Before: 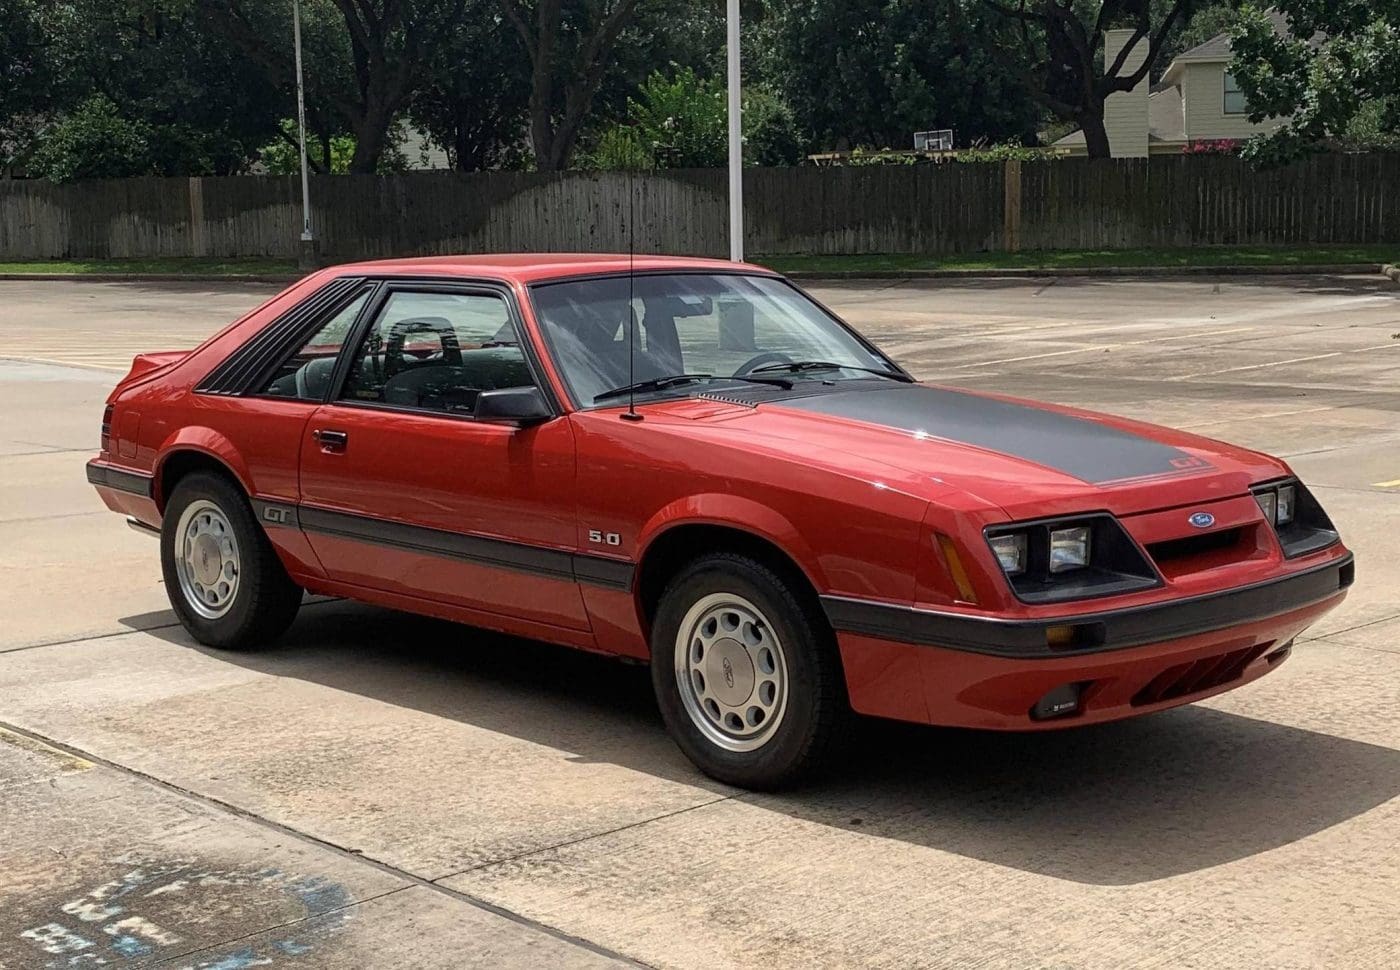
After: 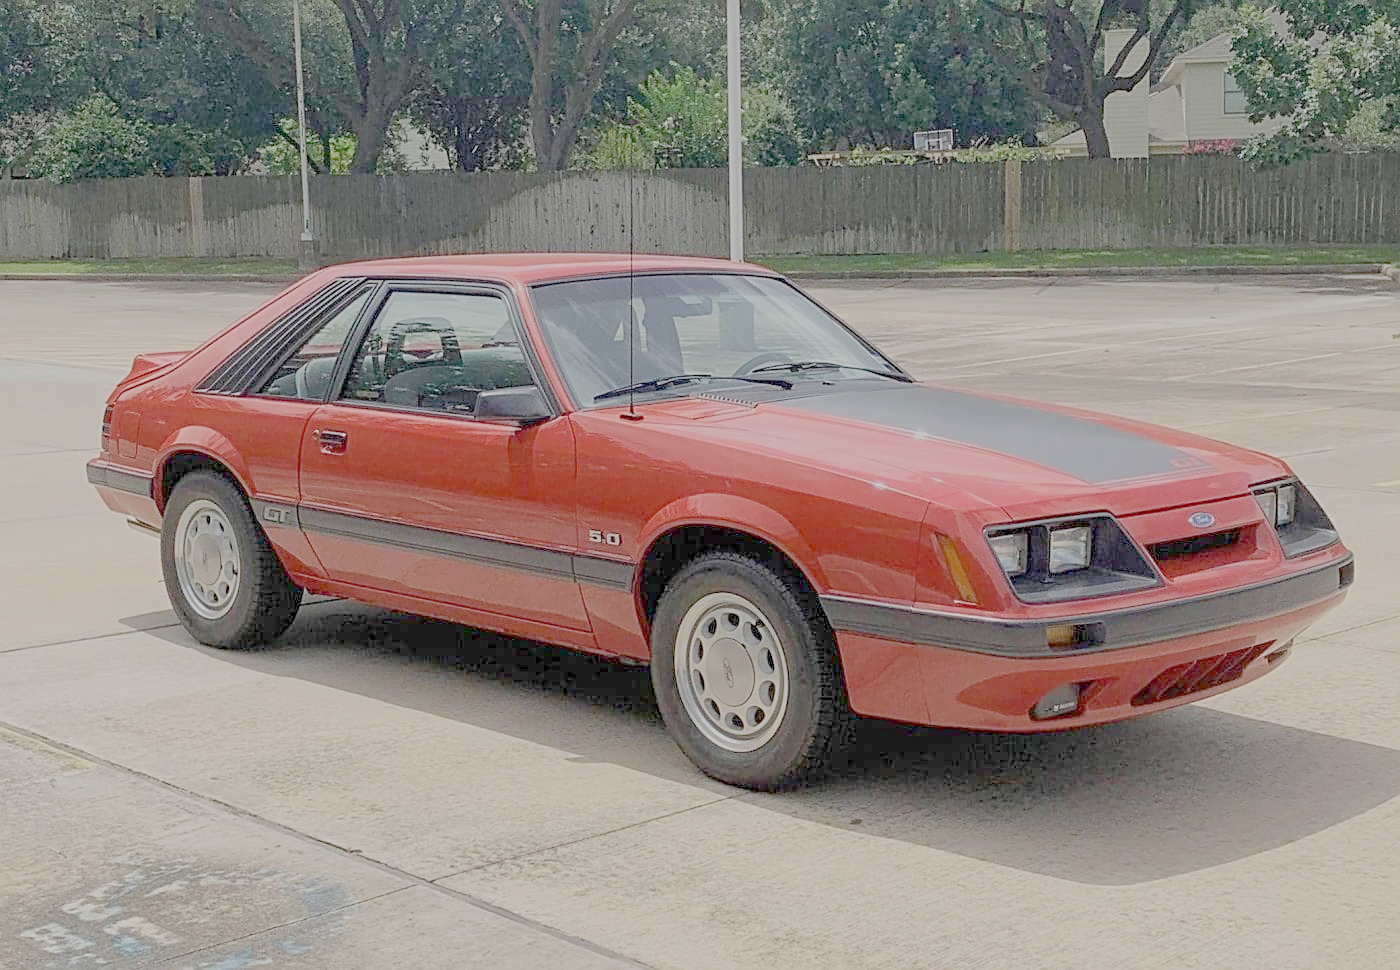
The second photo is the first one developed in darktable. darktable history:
sharpen: on, module defaults
exposure: exposure 0.033 EV
filmic rgb: black relative exposure -8.2 EV, white relative exposure 4.4 EV, threshold 3 EV, hardness 3.93, latitude 50%, contrast 0.765, color science v5 (2021), contrast in shadows safe, contrast in highlights safe
color balance rgb: linear chroma grading › global chroma -3%
